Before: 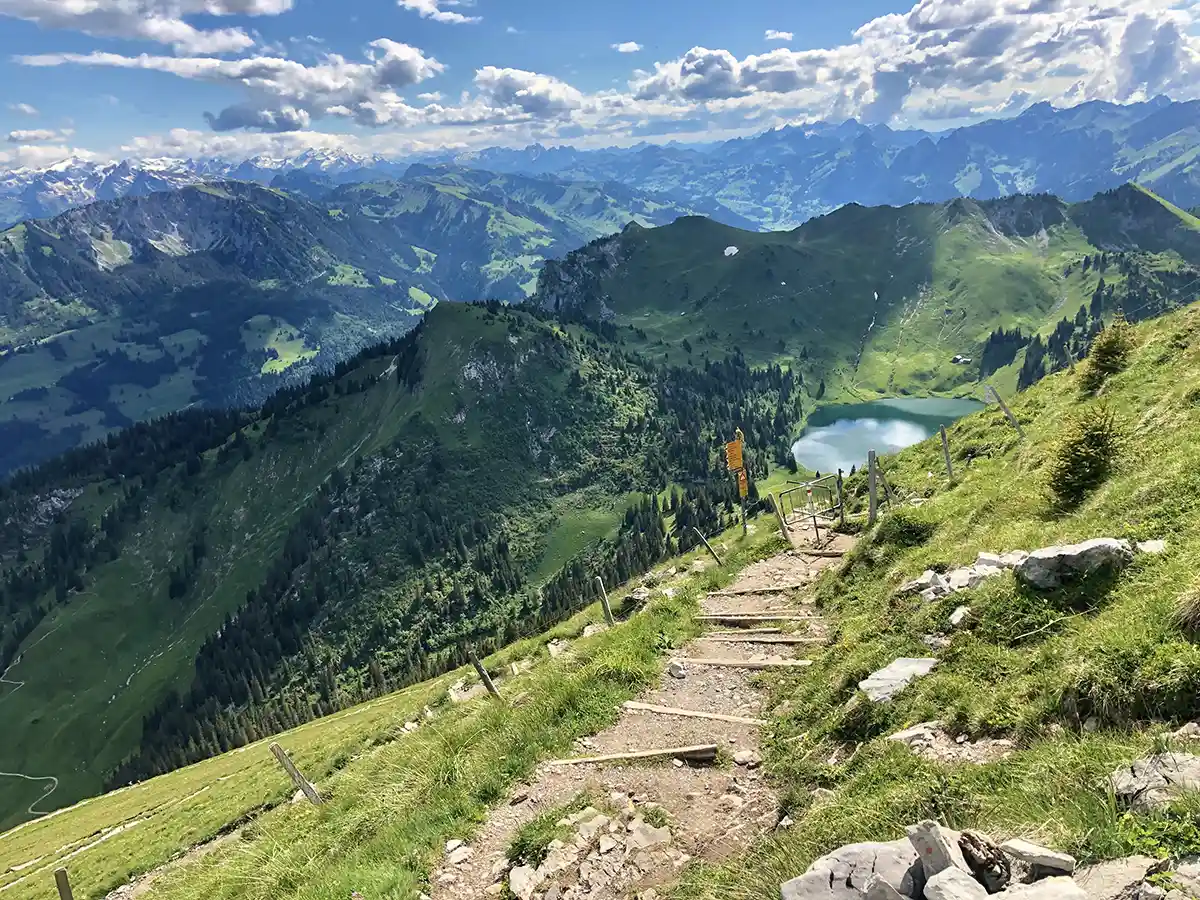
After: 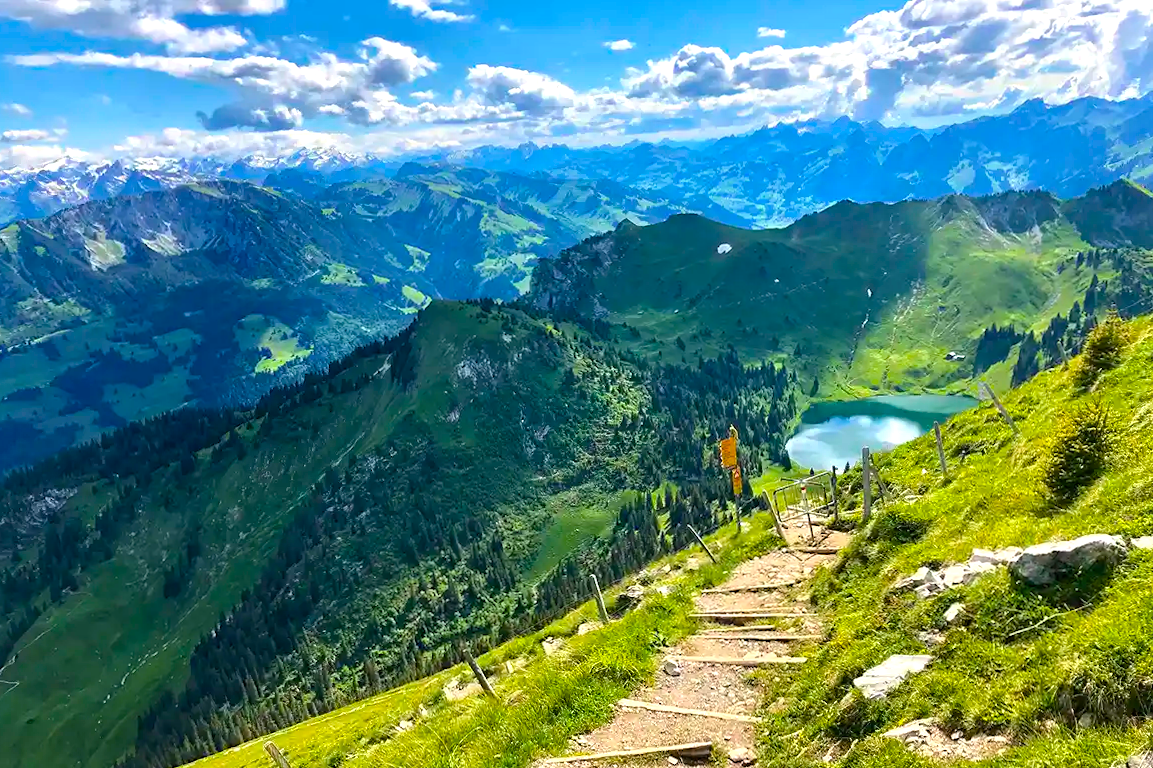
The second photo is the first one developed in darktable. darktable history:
color balance rgb: perceptual saturation grading › global saturation 36%, perceptual brilliance grading › global brilliance 10%, global vibrance 20%
crop and rotate: angle 0.2°, left 0.275%, right 3.127%, bottom 14.18%
